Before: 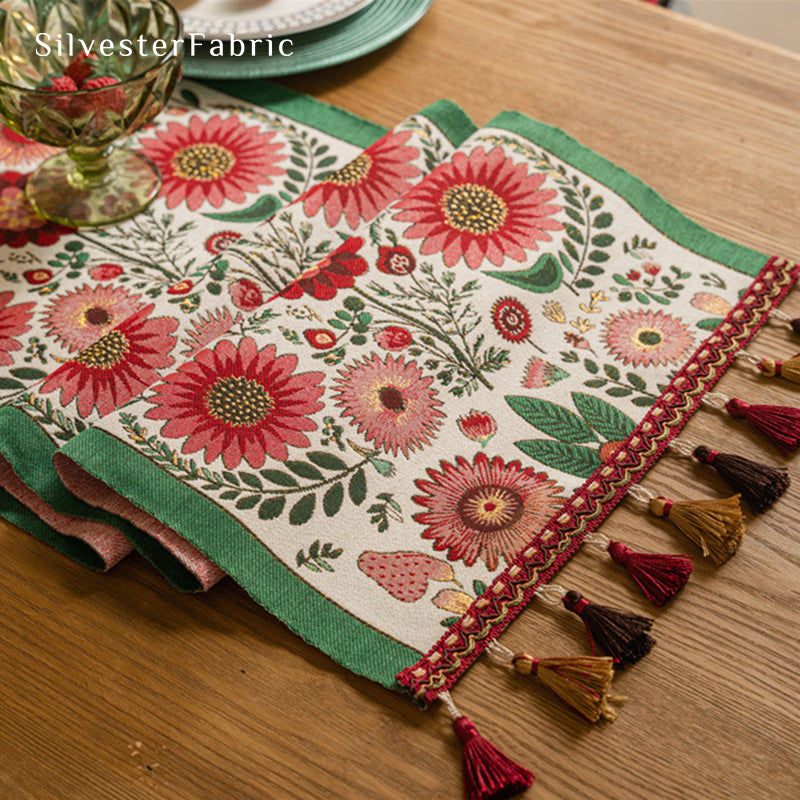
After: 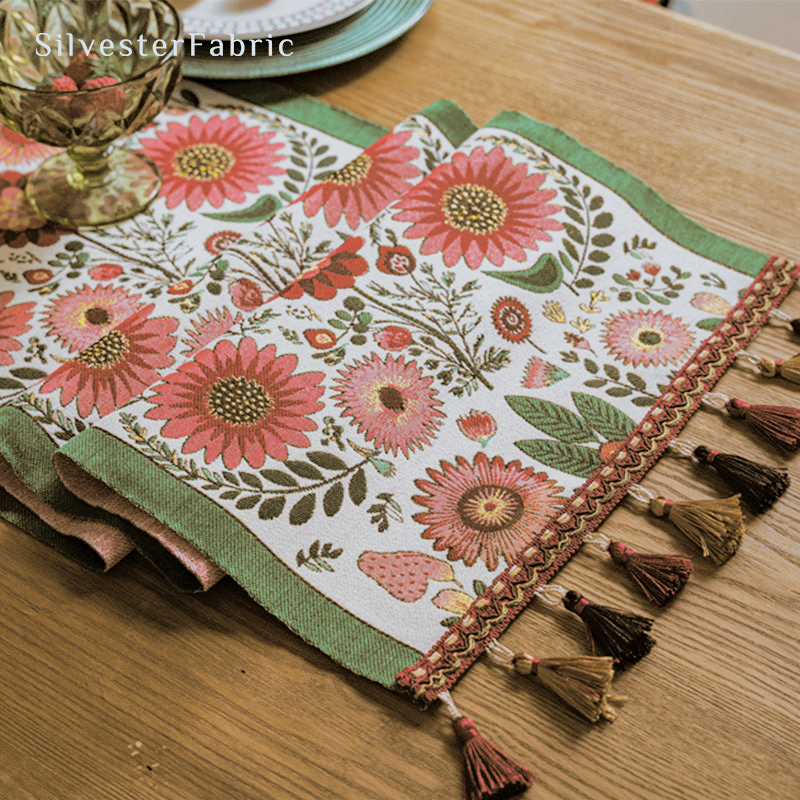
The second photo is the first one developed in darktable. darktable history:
shadows and highlights: shadows 40, highlights -60
rgb curve: curves: ch0 [(0, 0) (0.136, 0.078) (0.262, 0.245) (0.414, 0.42) (1, 1)], compensate middle gray true, preserve colors basic power
white balance: red 0.931, blue 1.11
haze removal: compatibility mode true, adaptive false
base curve: curves: ch0 [(0, 0) (0.088, 0.125) (0.176, 0.251) (0.354, 0.501) (0.613, 0.749) (1, 0.877)], preserve colors none
split-toning: shadows › hue 37.98°, highlights › hue 185.58°, balance -55.261
